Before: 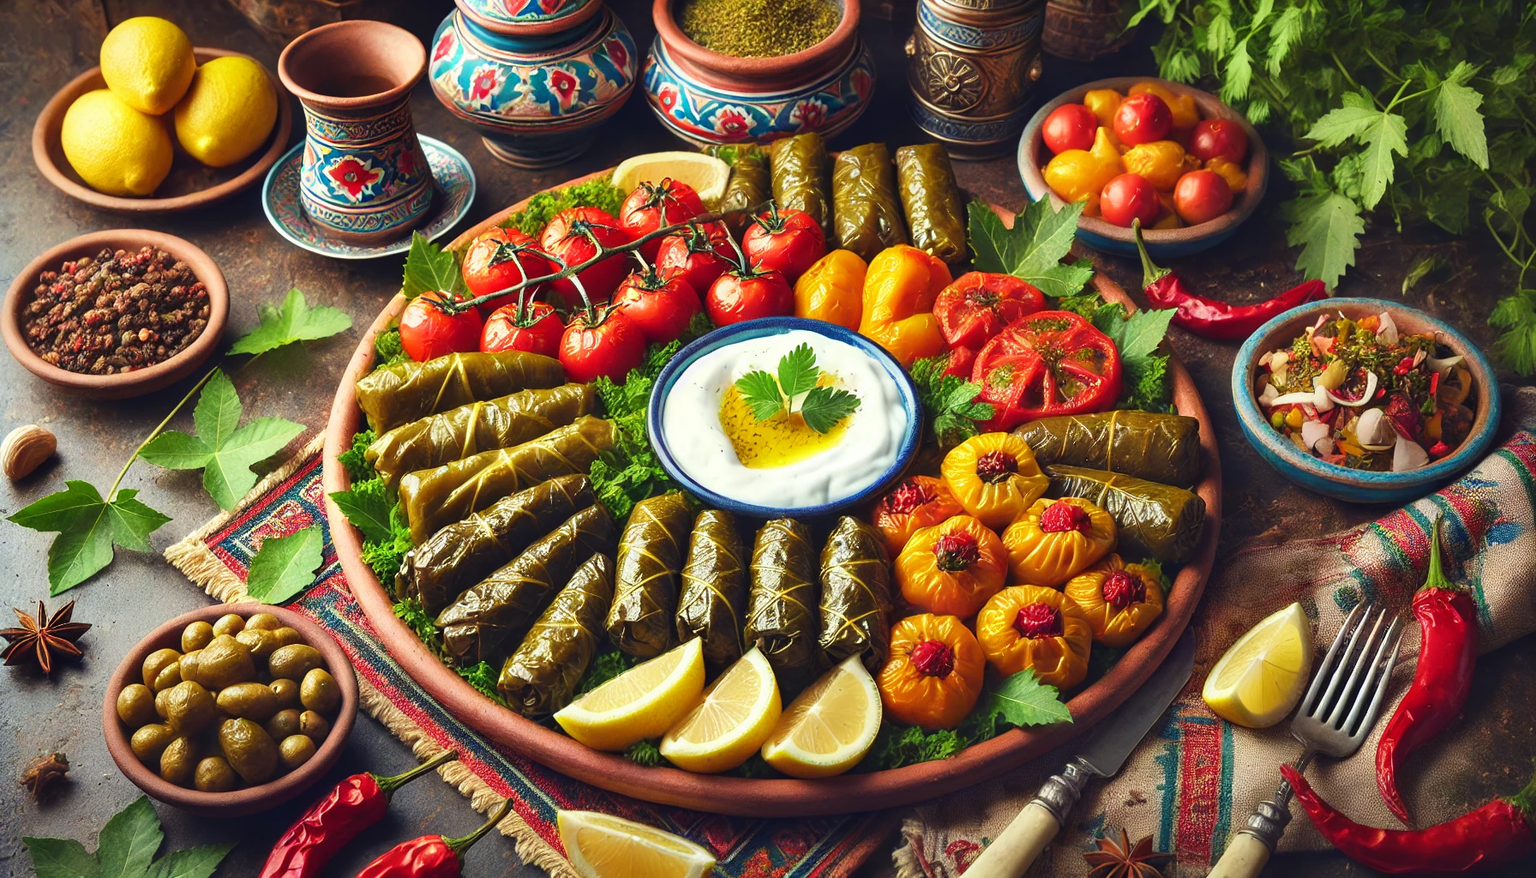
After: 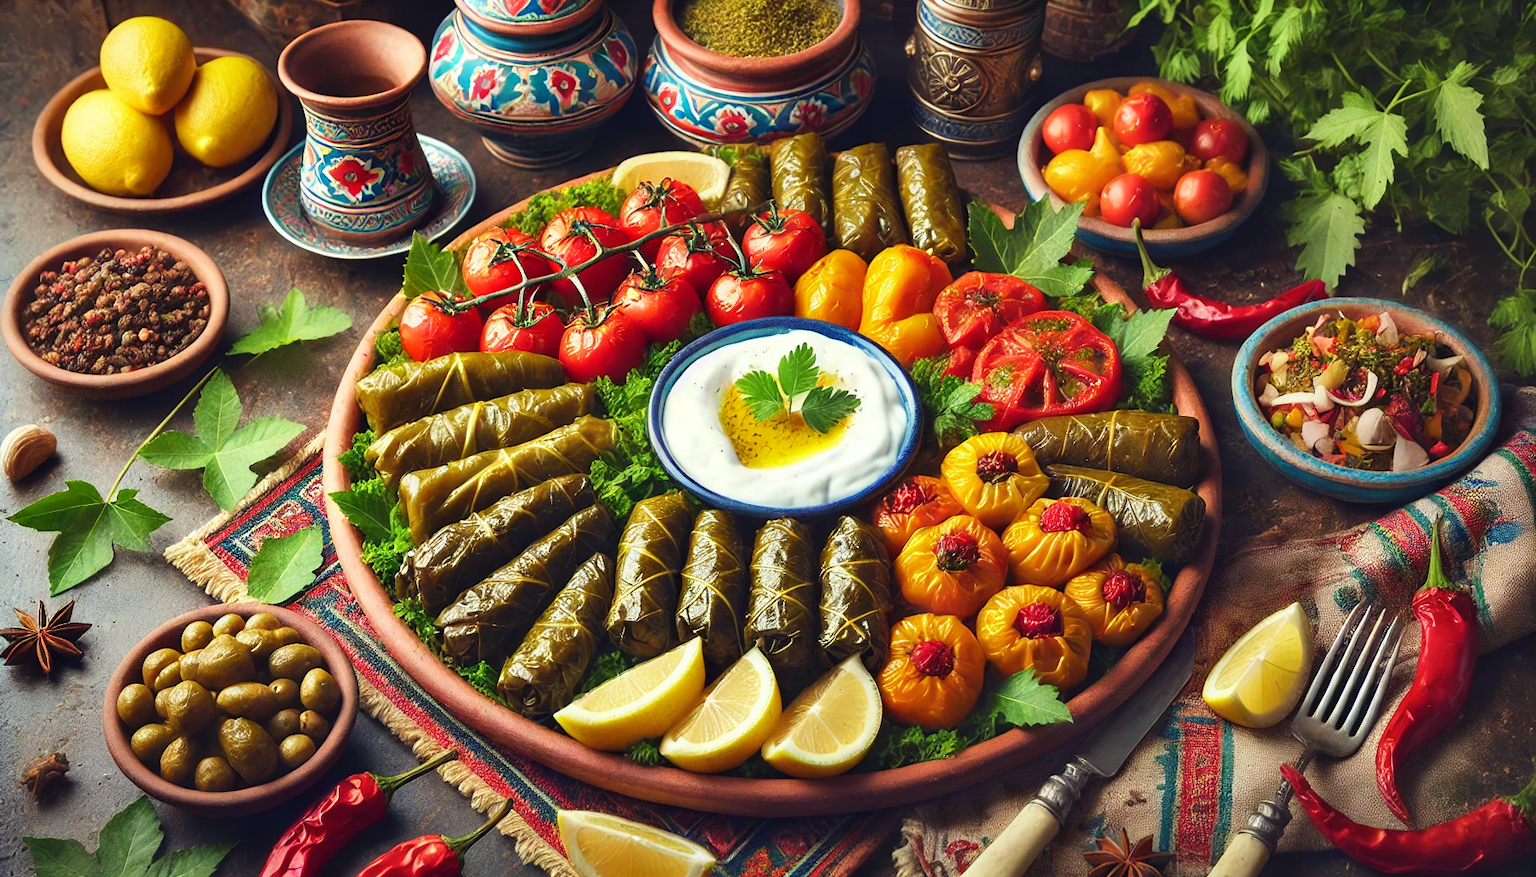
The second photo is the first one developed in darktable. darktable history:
shadows and highlights: radius 126.79, shadows 30.31, highlights -30.51, low approximation 0.01, soften with gaussian
exposure: black level correction 0.001, compensate exposure bias true, compensate highlight preservation false
